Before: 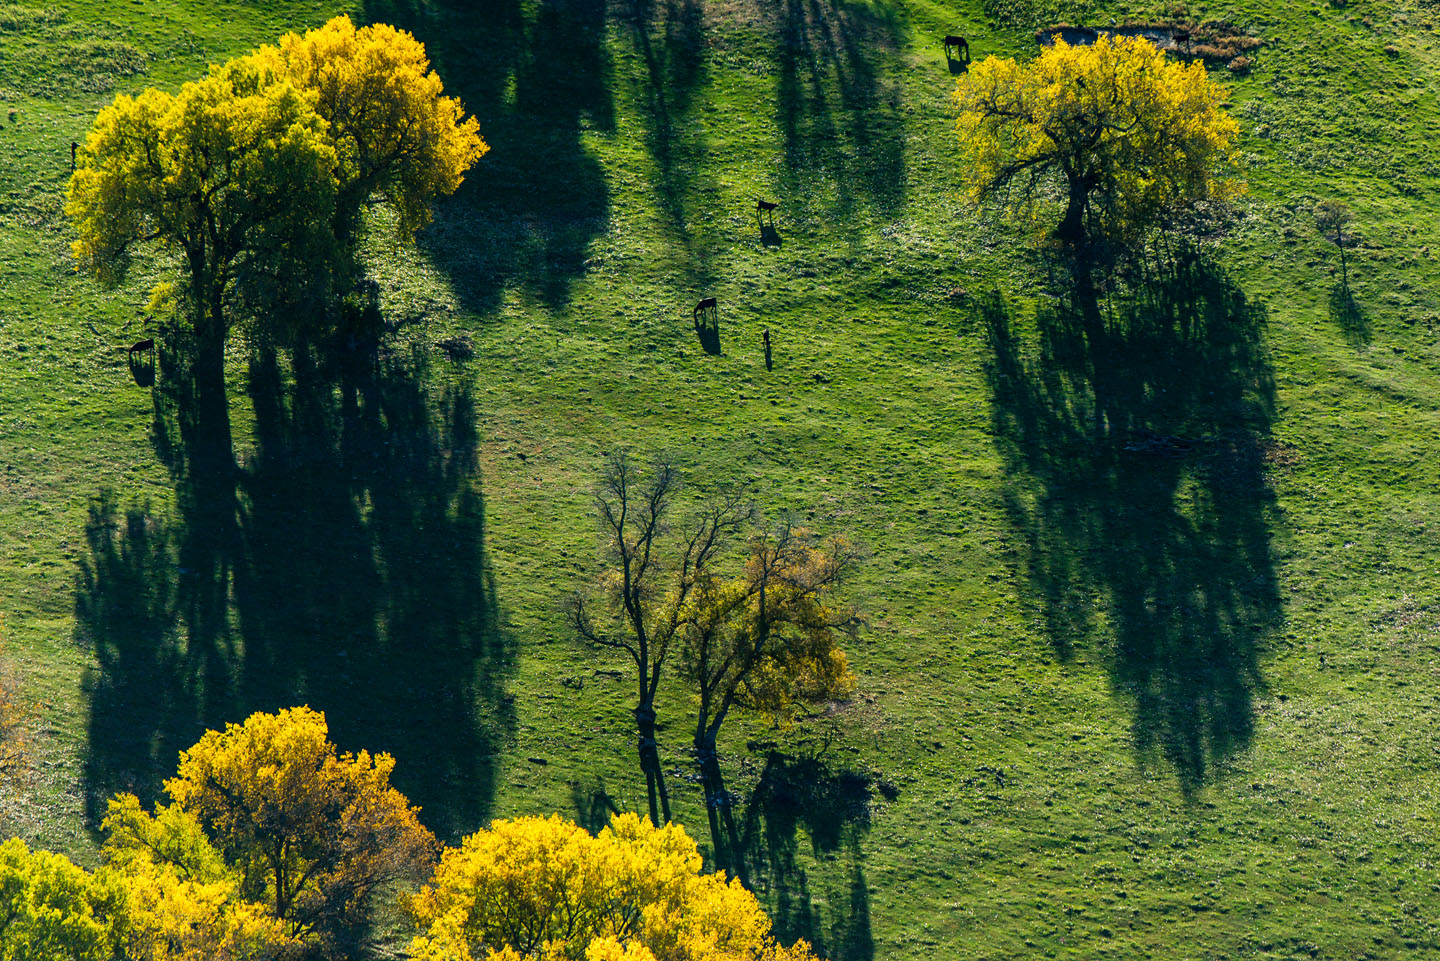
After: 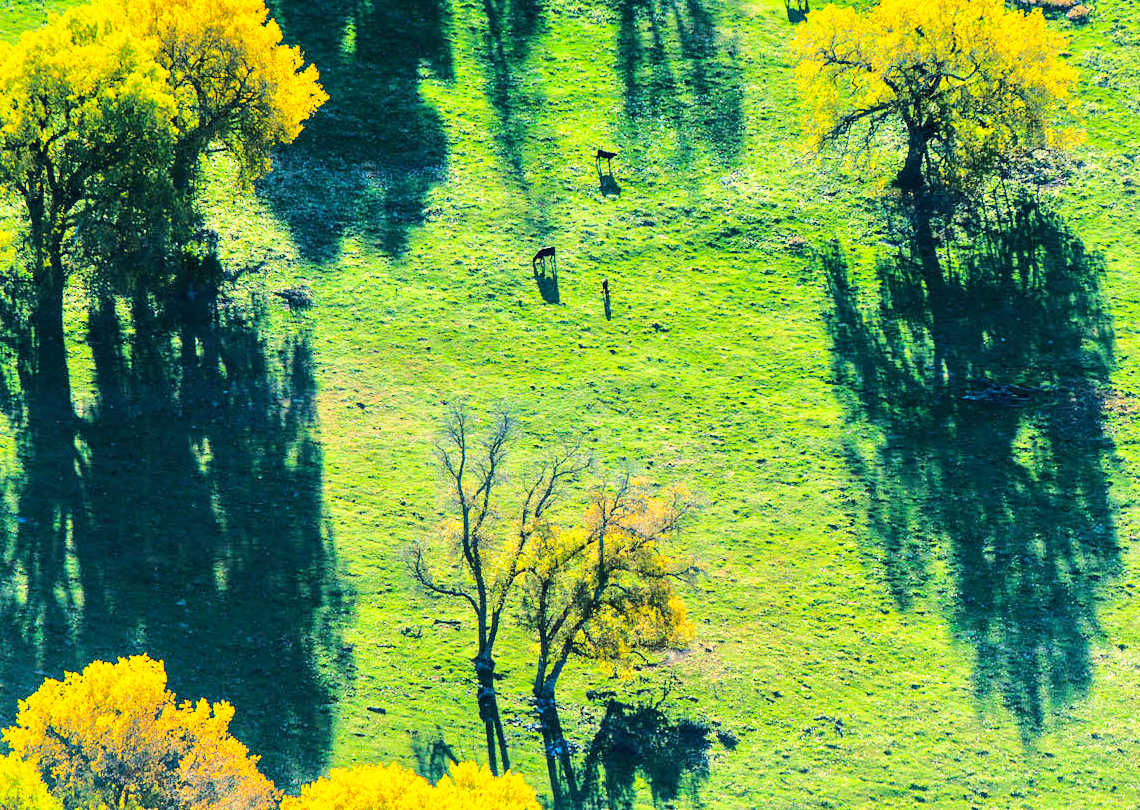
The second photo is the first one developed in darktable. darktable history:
base curve: curves: ch0 [(0, 0) (0.025, 0.046) (0.112, 0.277) (0.467, 0.74) (0.814, 0.929) (1, 0.942)]
crop: left 11.225%, top 5.381%, right 9.565%, bottom 10.314%
contrast brightness saturation: contrast 0.03, brightness 0.06, saturation 0.13
tone equalizer: -7 EV 0.15 EV, -6 EV 0.6 EV, -5 EV 1.15 EV, -4 EV 1.33 EV, -3 EV 1.15 EV, -2 EV 0.6 EV, -1 EV 0.15 EV, mask exposure compensation -0.5 EV
